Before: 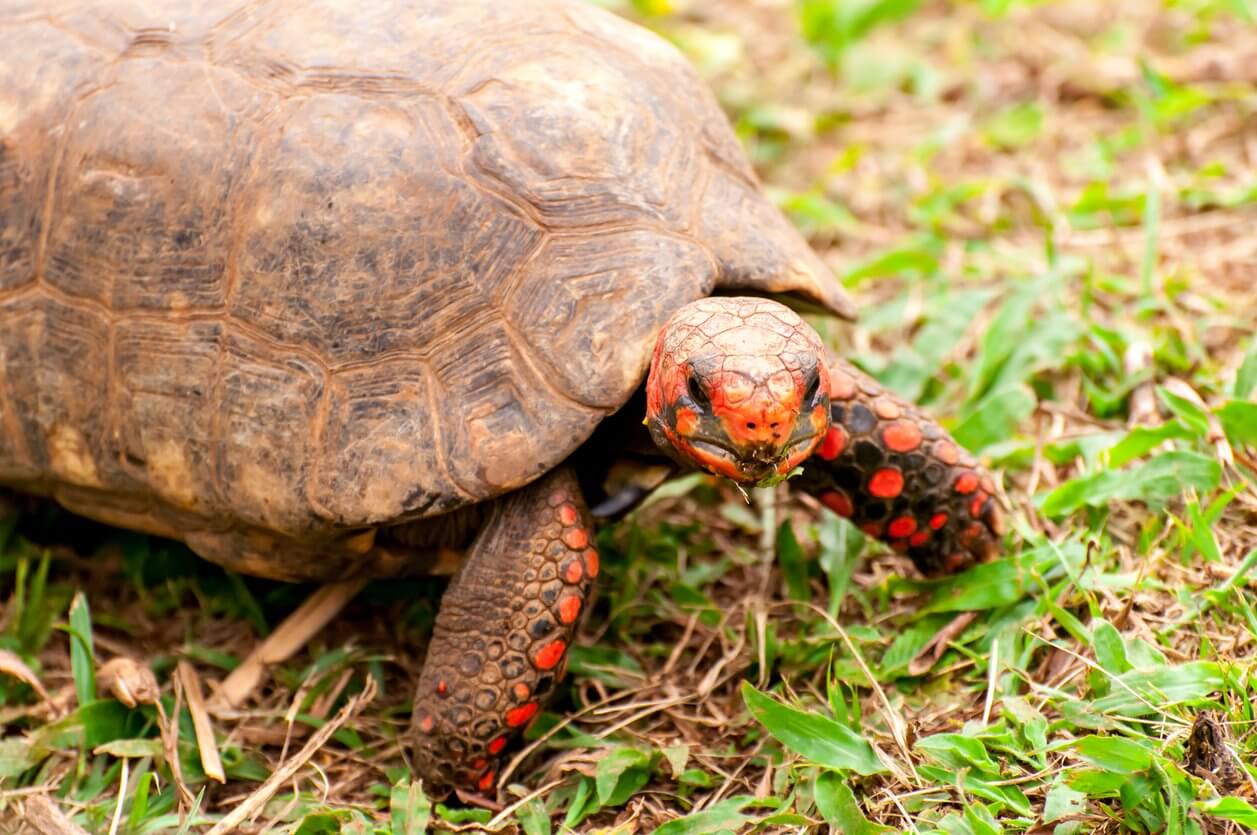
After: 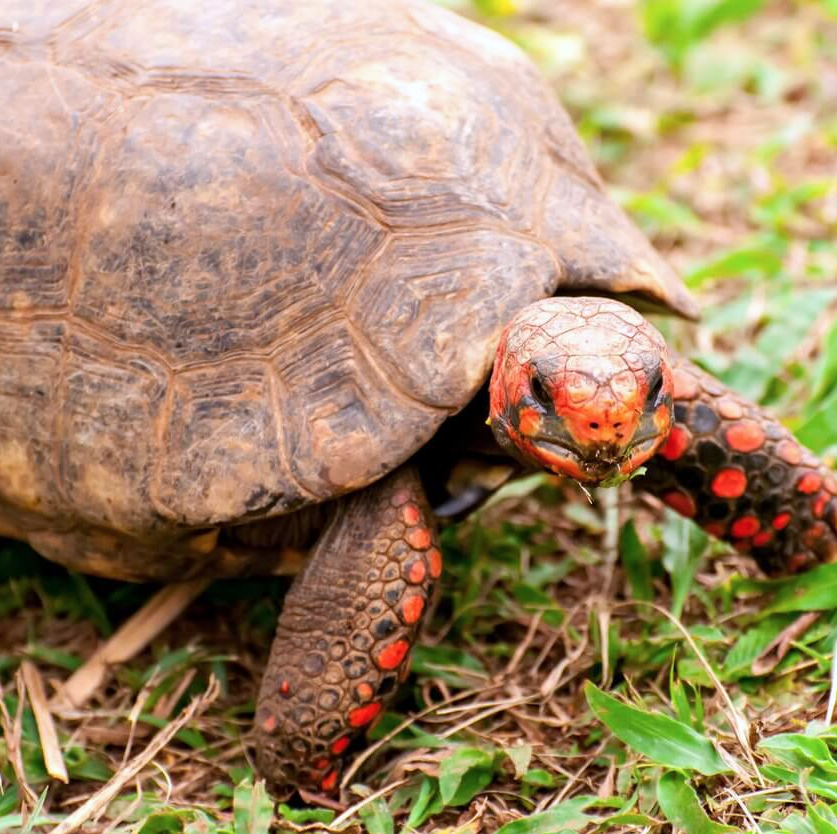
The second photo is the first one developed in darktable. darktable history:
crop and rotate: left 12.525%, right 20.827%
color calibration: illuminant as shot in camera, x 0.358, y 0.373, temperature 4628.91 K
